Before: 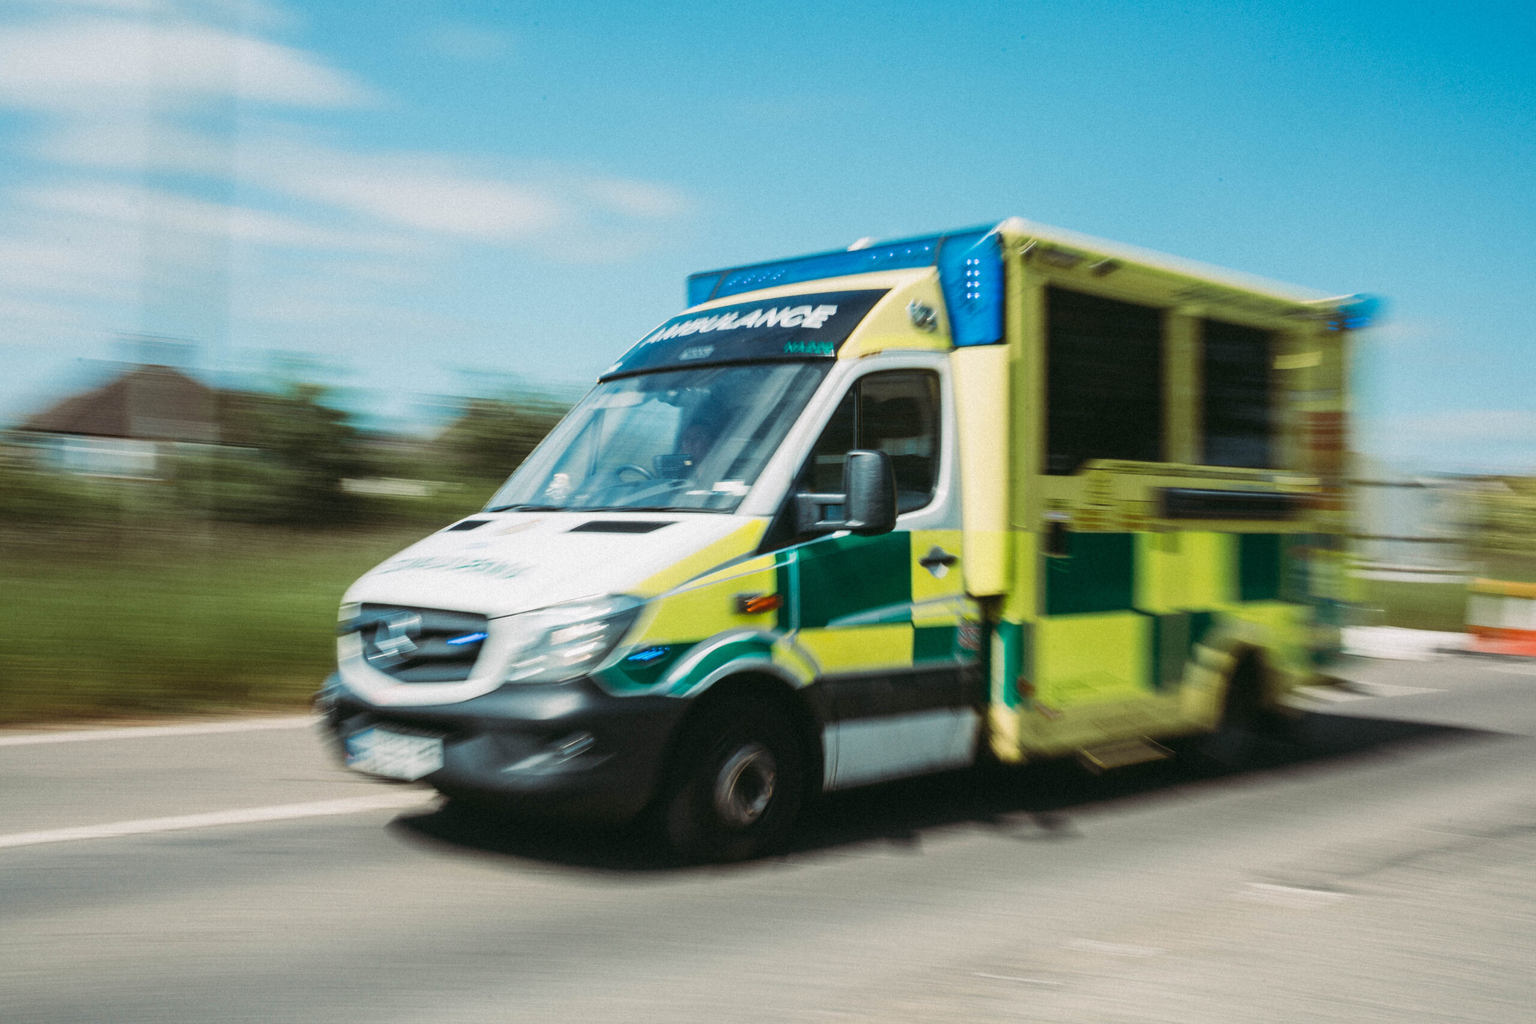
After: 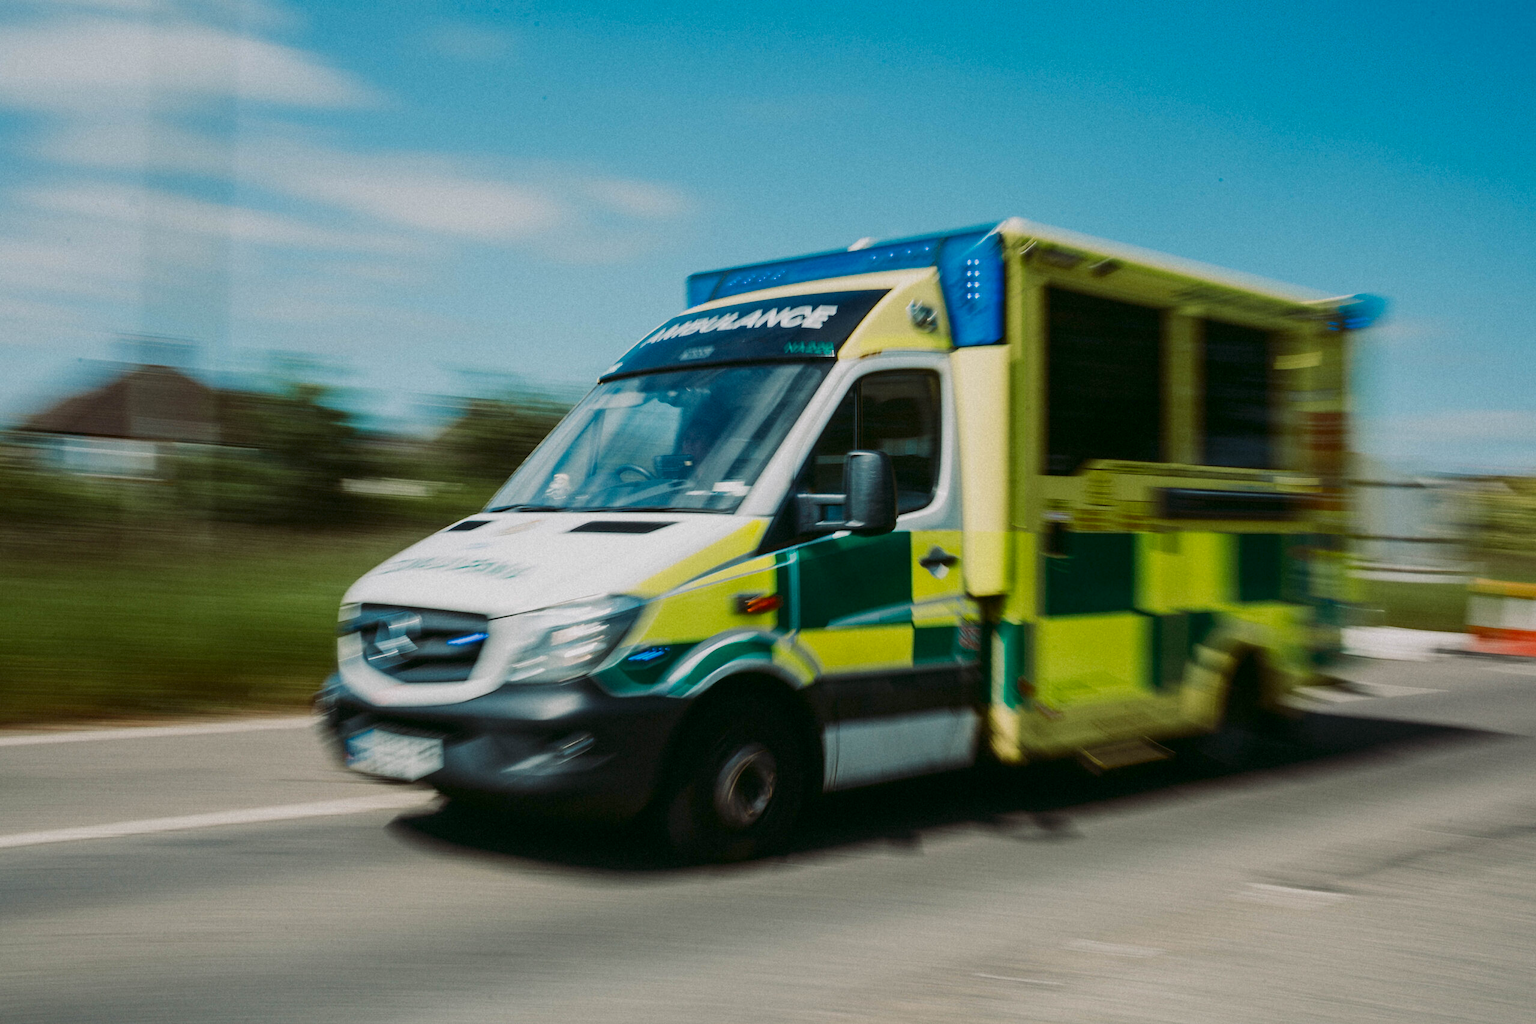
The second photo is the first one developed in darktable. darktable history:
contrast brightness saturation: contrast 0.067, brightness -0.126, saturation 0.057
shadows and highlights: radius 122.14, shadows 22.02, white point adjustment -9.58, highlights -14.2, highlights color adjustment 56.73%, soften with gaussian
